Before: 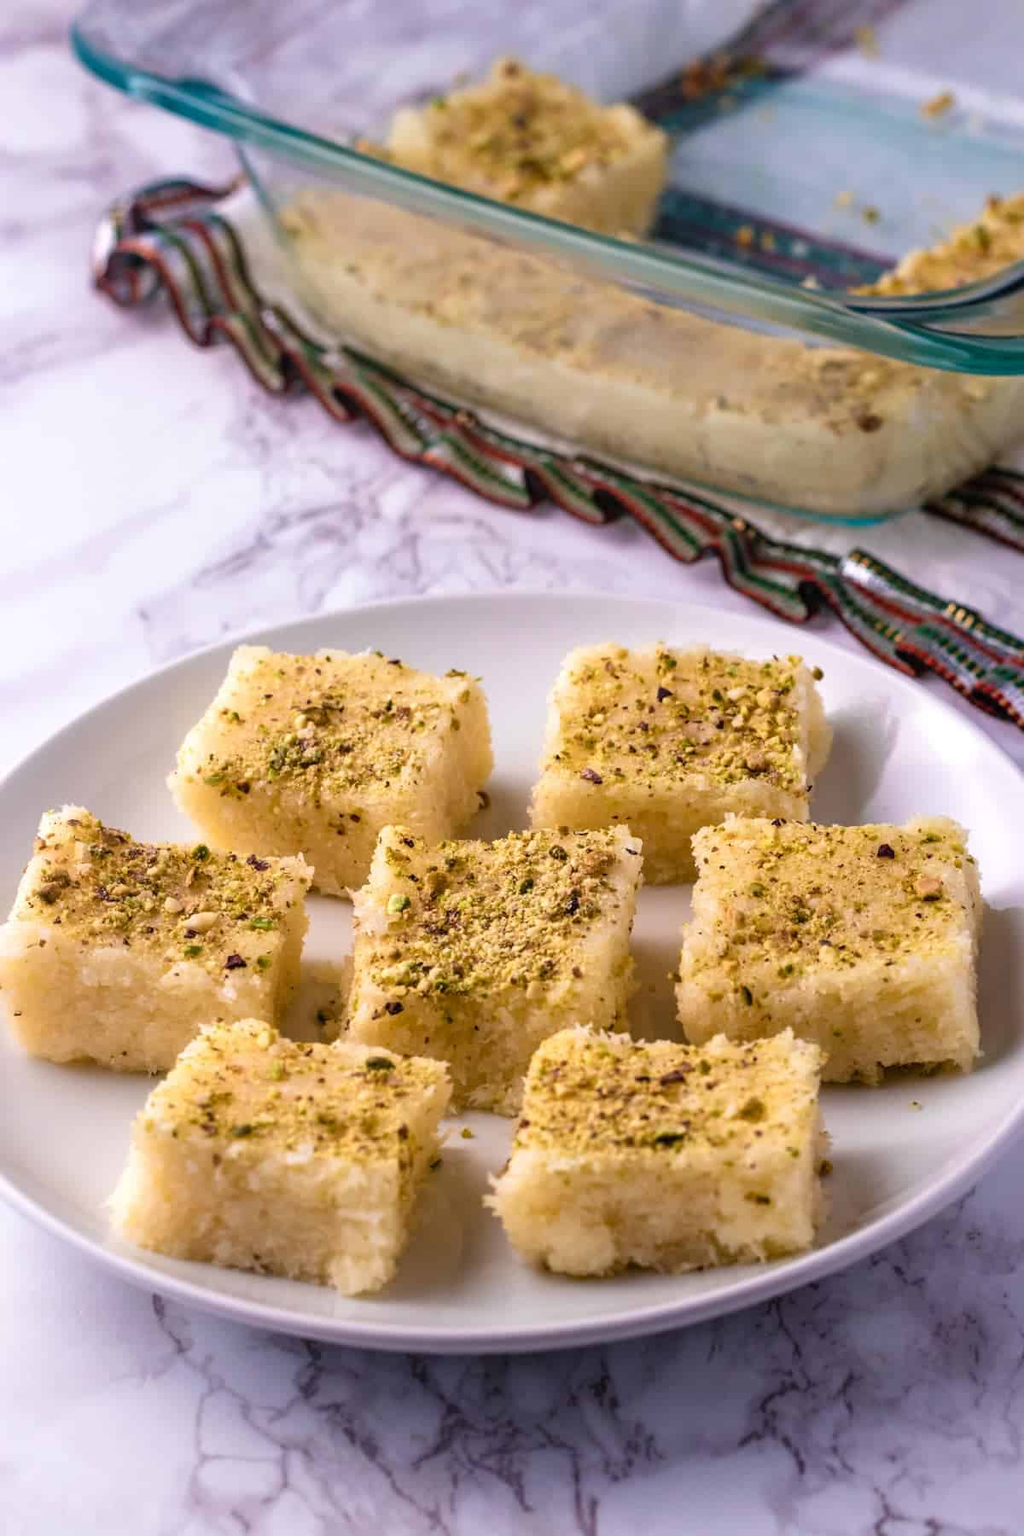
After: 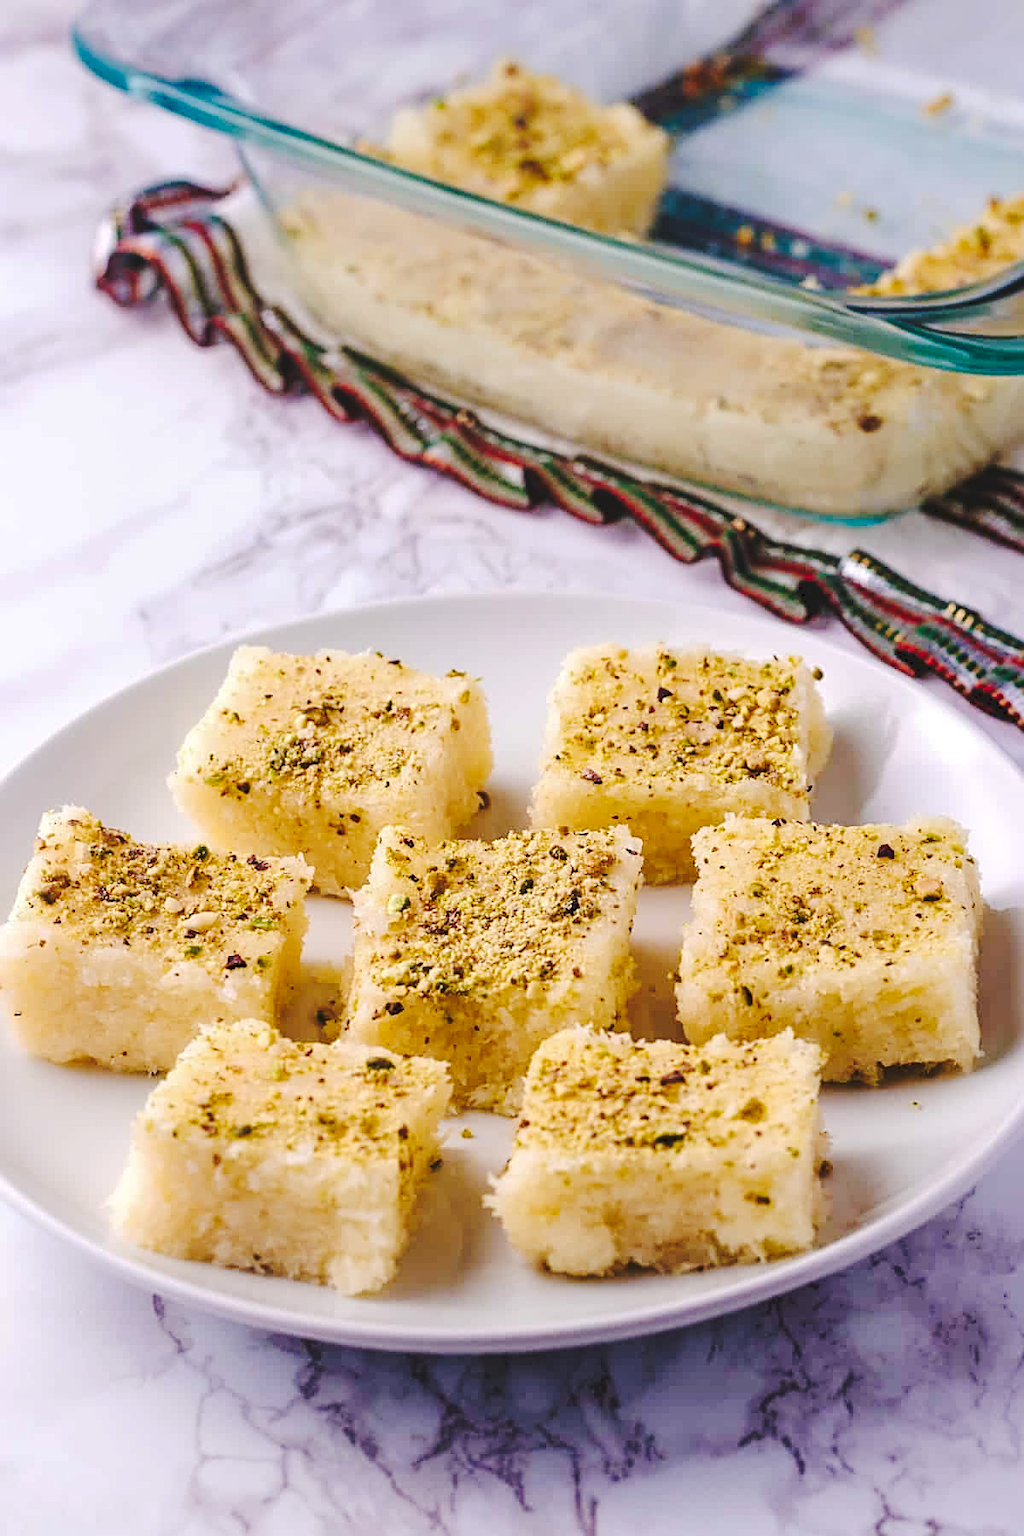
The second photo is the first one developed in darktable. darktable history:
tone curve: curves: ch0 [(0, 0) (0.003, 0.096) (0.011, 0.097) (0.025, 0.096) (0.044, 0.099) (0.069, 0.109) (0.1, 0.129) (0.136, 0.149) (0.177, 0.176) (0.224, 0.22) (0.277, 0.288) (0.335, 0.385) (0.399, 0.49) (0.468, 0.581) (0.543, 0.661) (0.623, 0.729) (0.709, 0.79) (0.801, 0.849) (0.898, 0.912) (1, 1)], preserve colors none
sharpen: on, module defaults
